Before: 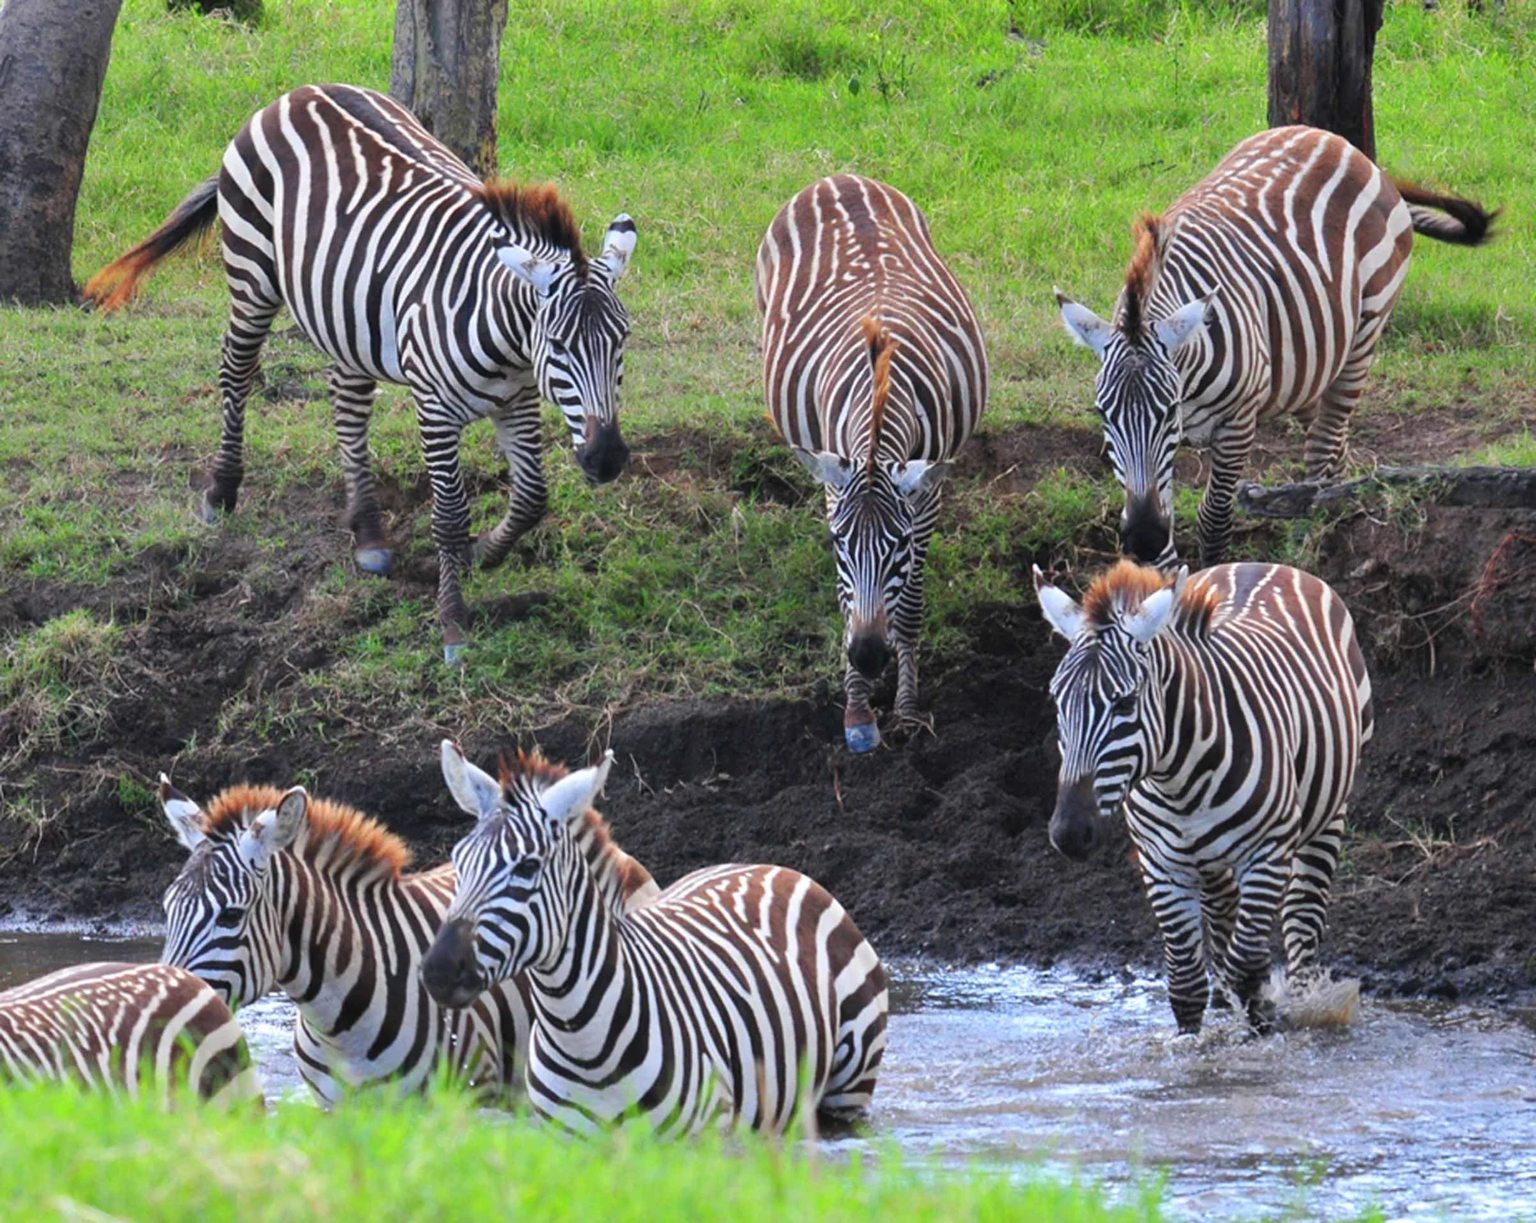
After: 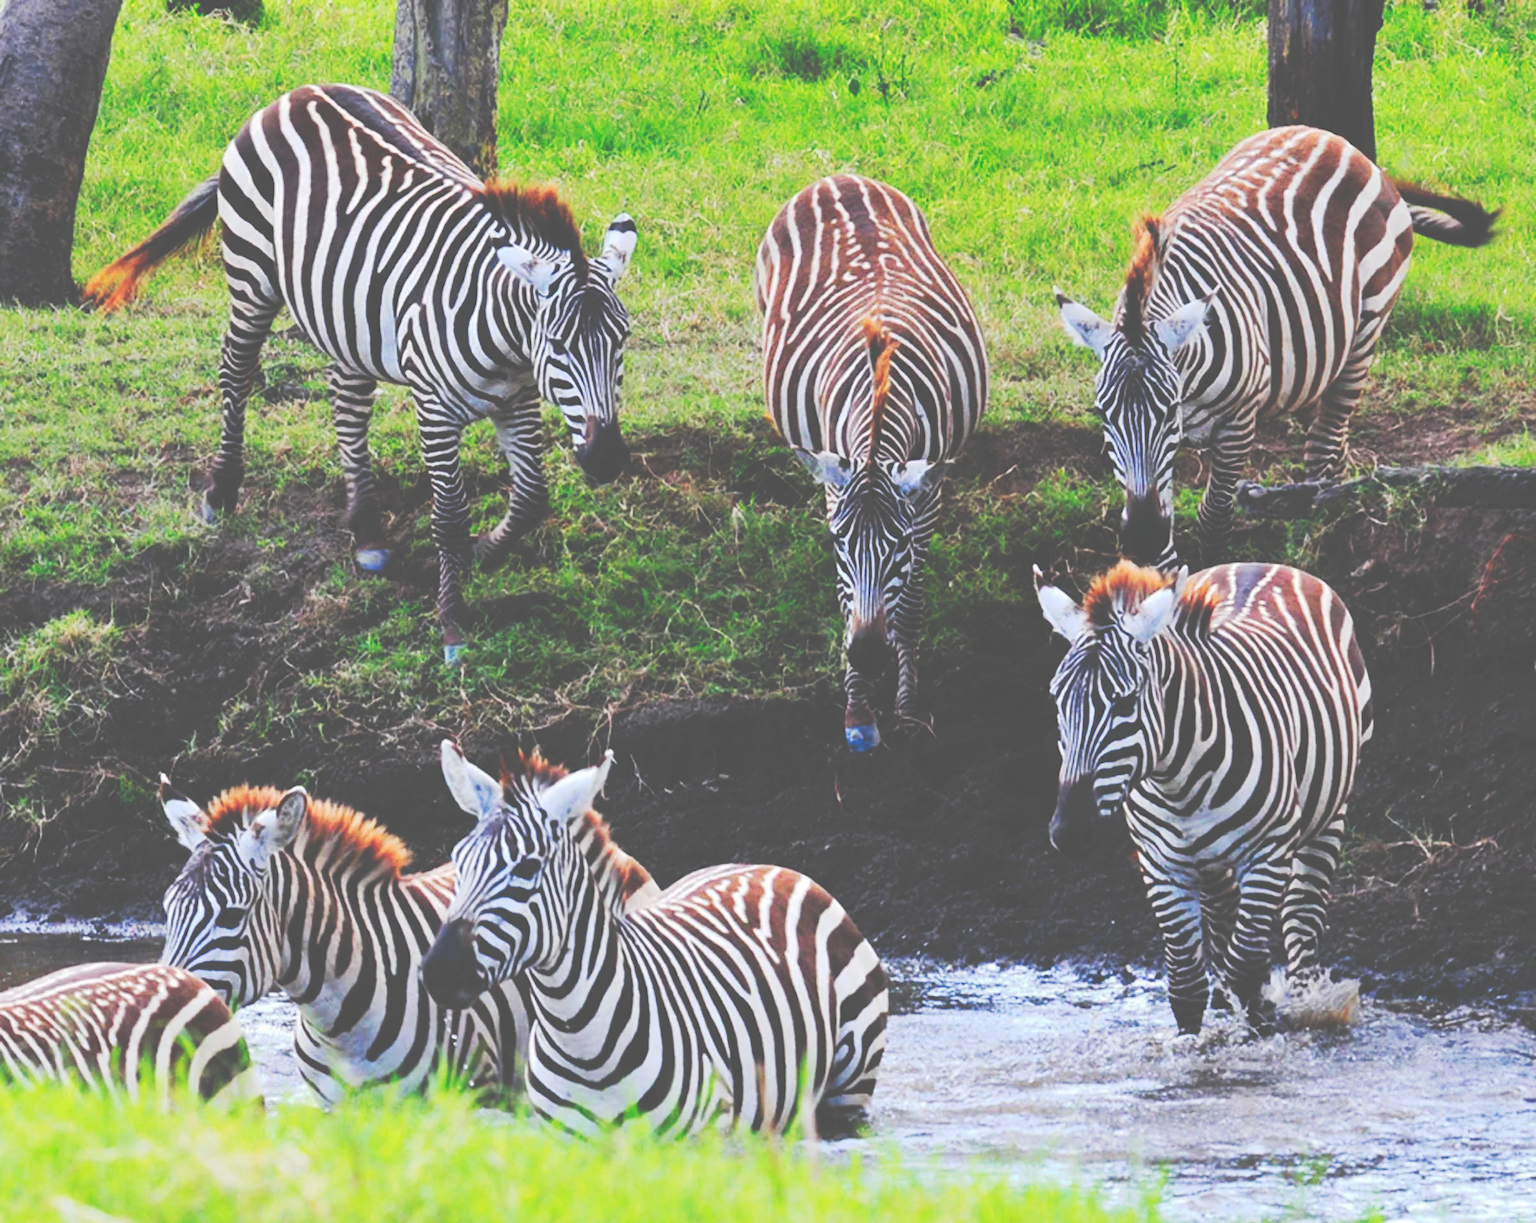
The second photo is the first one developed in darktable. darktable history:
tone curve: curves: ch0 [(0, 0) (0.003, 0.331) (0.011, 0.333) (0.025, 0.333) (0.044, 0.334) (0.069, 0.335) (0.1, 0.338) (0.136, 0.342) (0.177, 0.347) (0.224, 0.352) (0.277, 0.359) (0.335, 0.39) (0.399, 0.434) (0.468, 0.509) (0.543, 0.615) (0.623, 0.731) (0.709, 0.814) (0.801, 0.88) (0.898, 0.921) (1, 1)], preserve colors none
